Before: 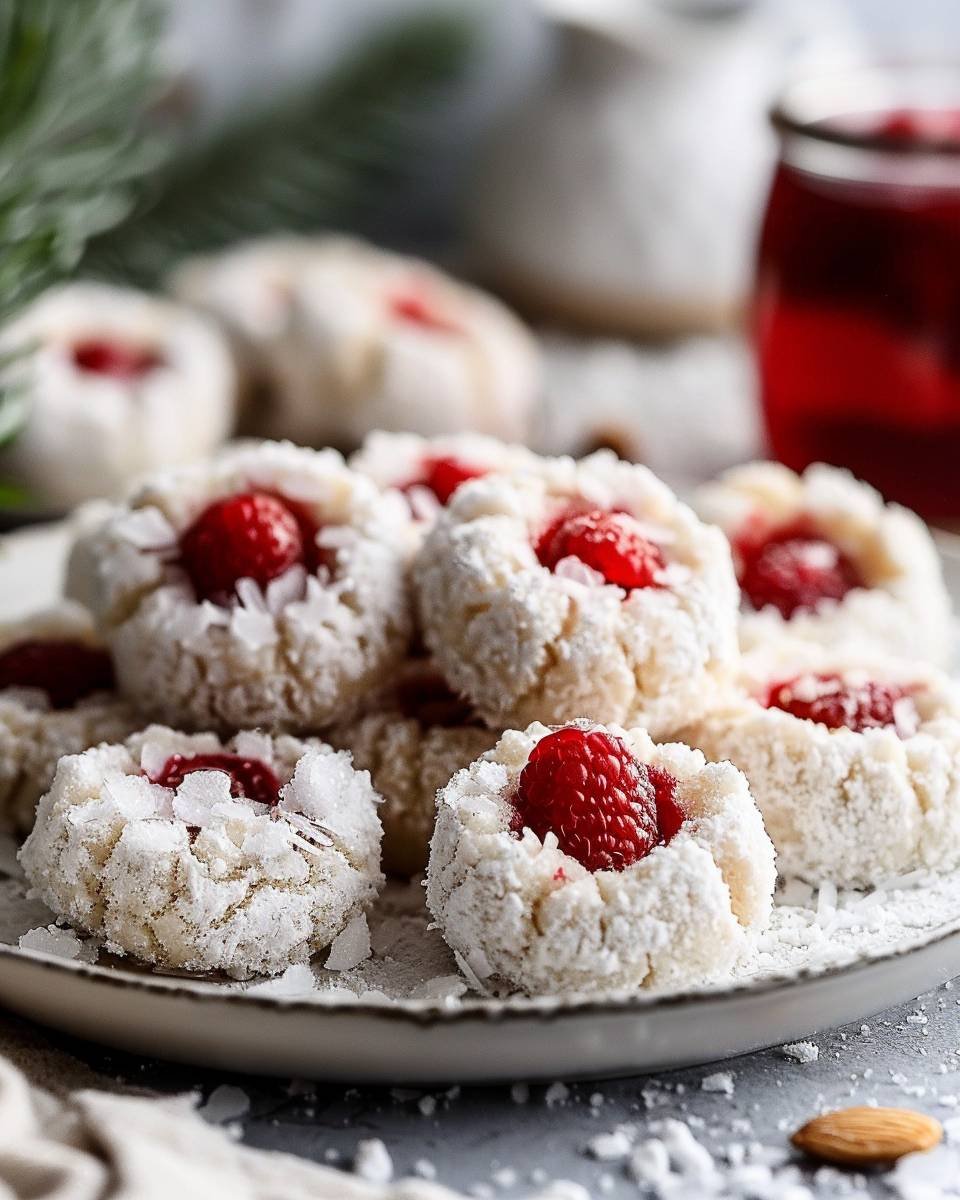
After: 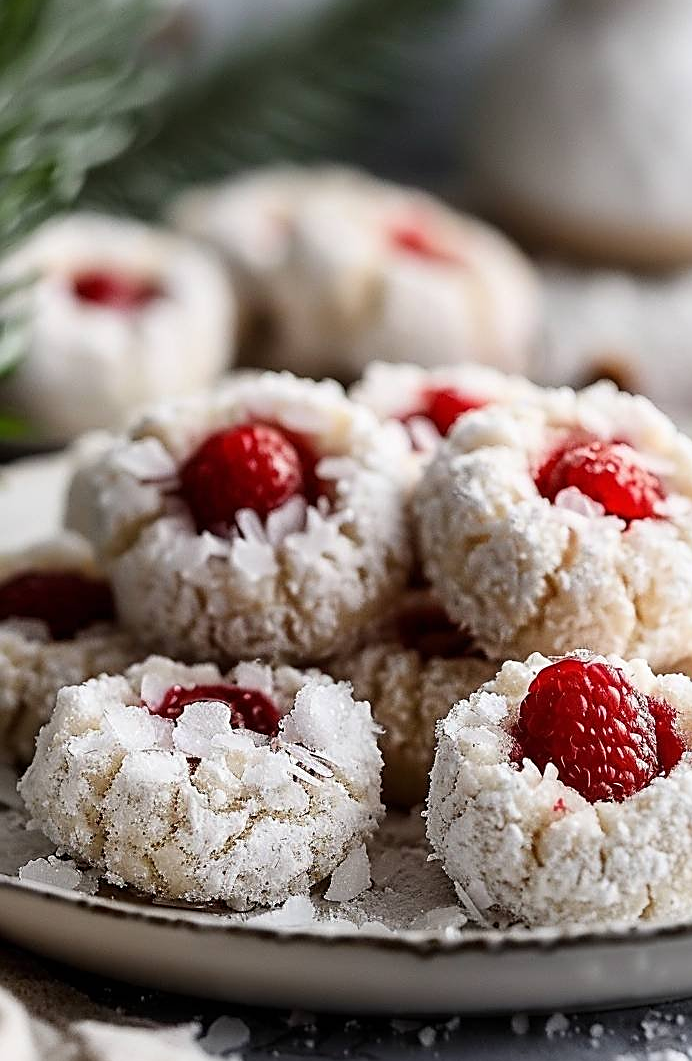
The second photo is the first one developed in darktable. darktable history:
exposure: compensate exposure bias true, compensate highlight preservation false
sharpen: on, module defaults
crop: top 5.759%, right 27.908%, bottom 5.79%
